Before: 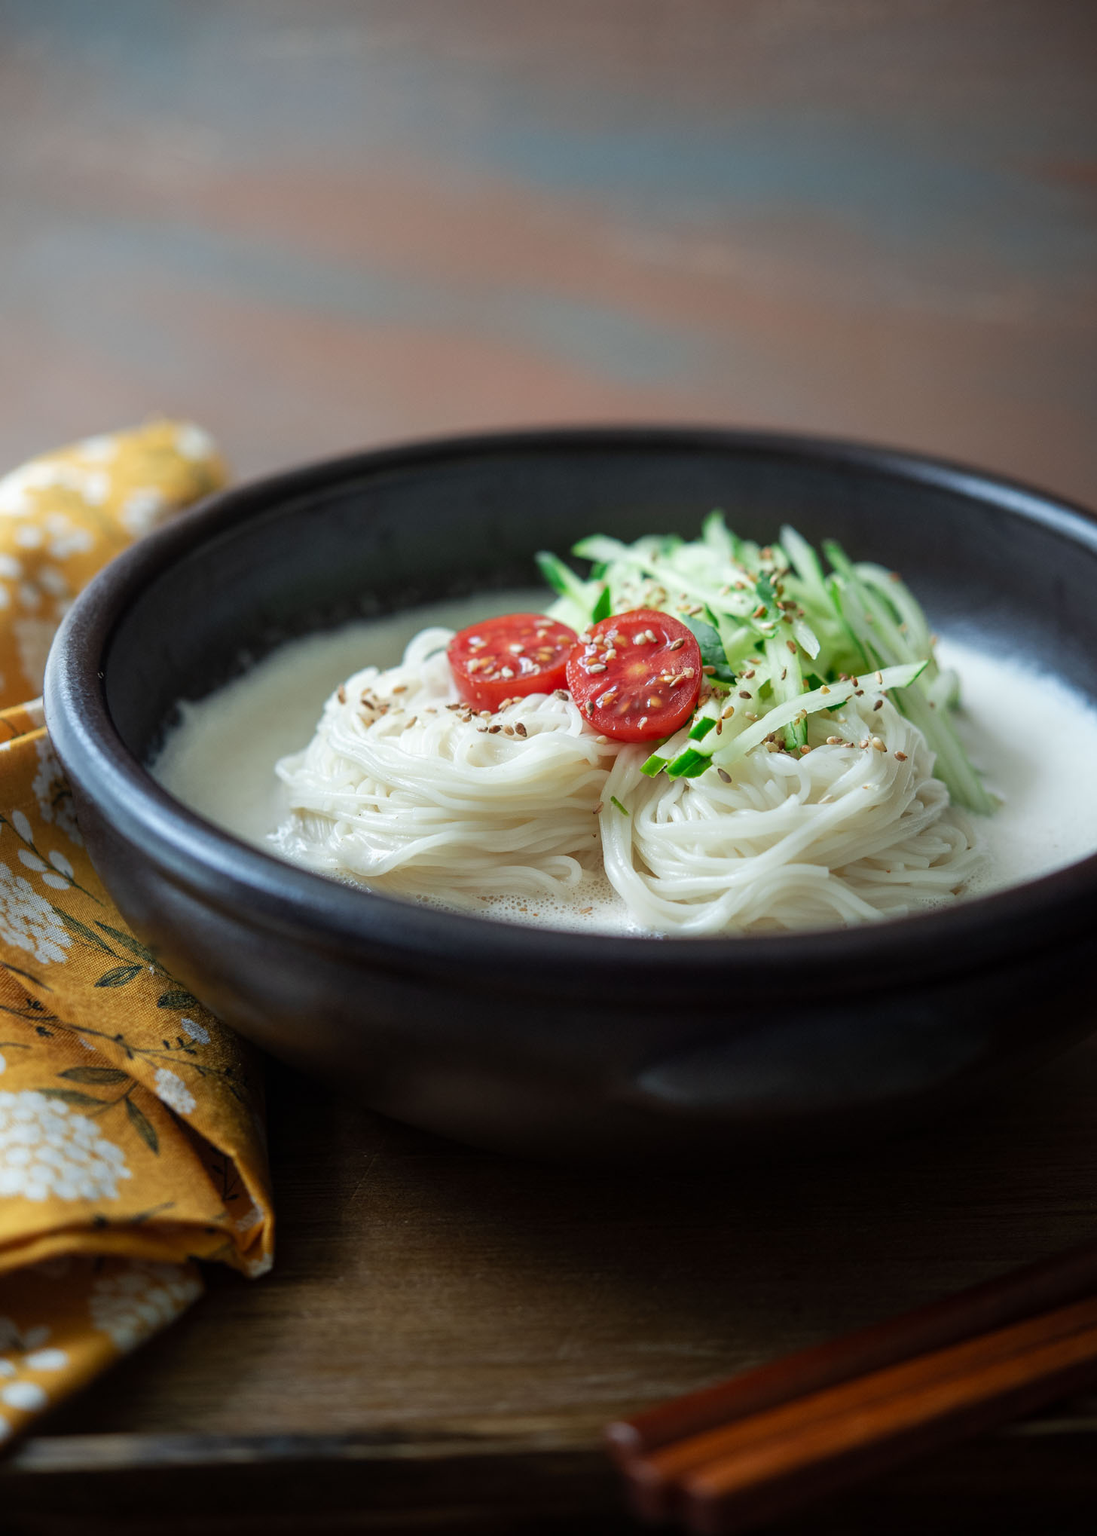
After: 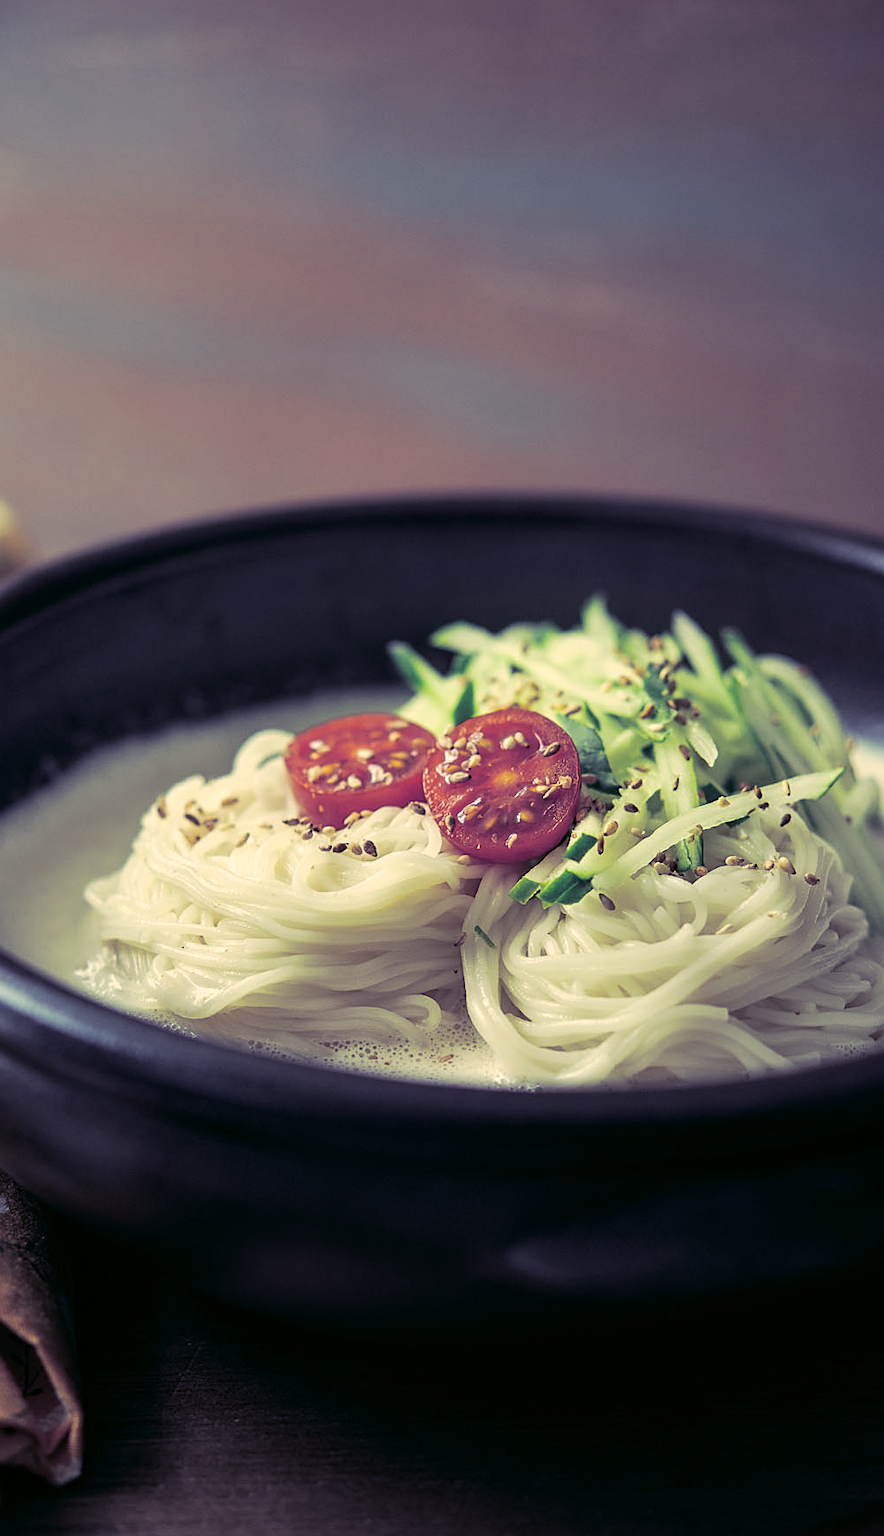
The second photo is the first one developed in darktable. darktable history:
color correction: highlights a* 5.3, highlights b* 24.26, shadows a* -15.58, shadows b* 4.02
split-toning: shadows › hue 255.6°, shadows › saturation 0.66, highlights › hue 43.2°, highlights › saturation 0.68, balance -50.1
sharpen: on, module defaults
crop: left 18.479%, right 12.2%, bottom 13.971%
